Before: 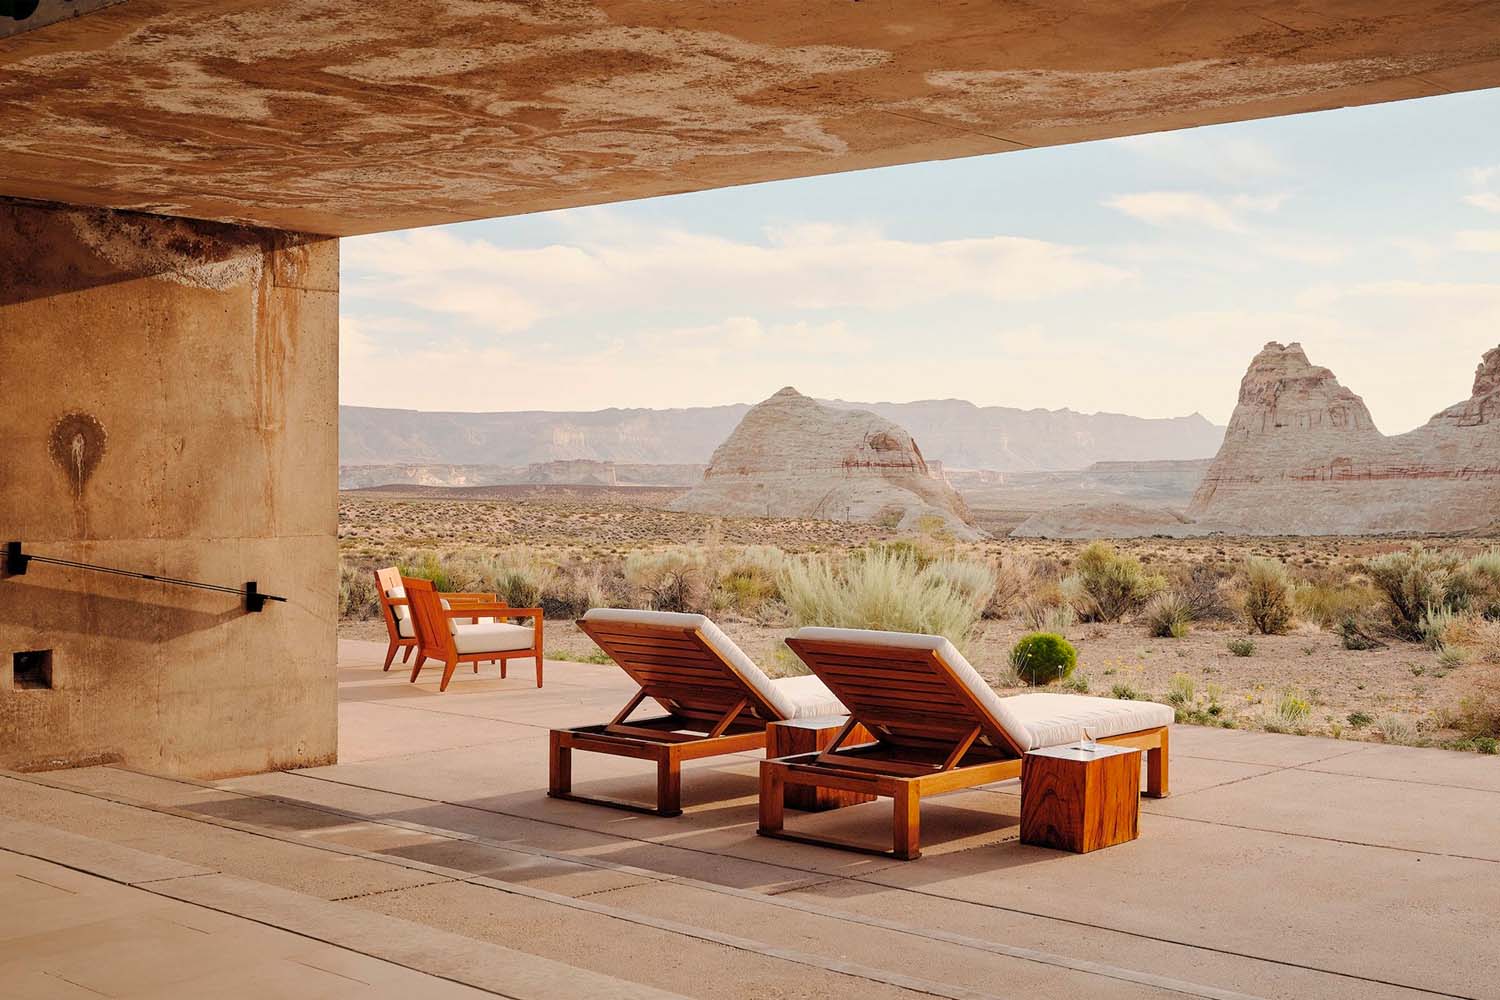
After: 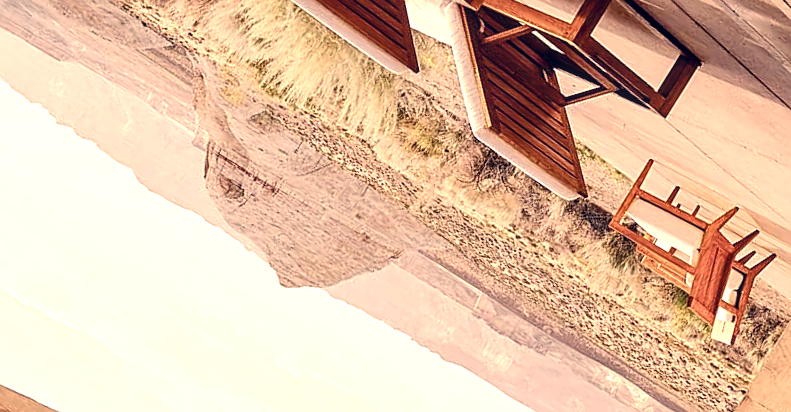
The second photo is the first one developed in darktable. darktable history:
sharpen: on, module defaults
color balance rgb: perceptual saturation grading › global saturation 0.307%, perceptual saturation grading › highlights -30.243%, perceptual saturation grading › shadows 20.035%, global vibrance 16.217%, saturation formula JzAzBz (2021)
exposure: exposure 0.492 EV, compensate highlight preservation false
color correction: highlights a* 19.57, highlights b* 27.4, shadows a* 3.43, shadows b* -17.26, saturation 0.723
local contrast: on, module defaults
haze removal: compatibility mode true, adaptive false
shadows and highlights: shadows -12.43, white point adjustment 4.18, highlights 27.94
crop and rotate: angle 148.52°, left 9.114%, top 15.644%, right 4.576%, bottom 16.926%
